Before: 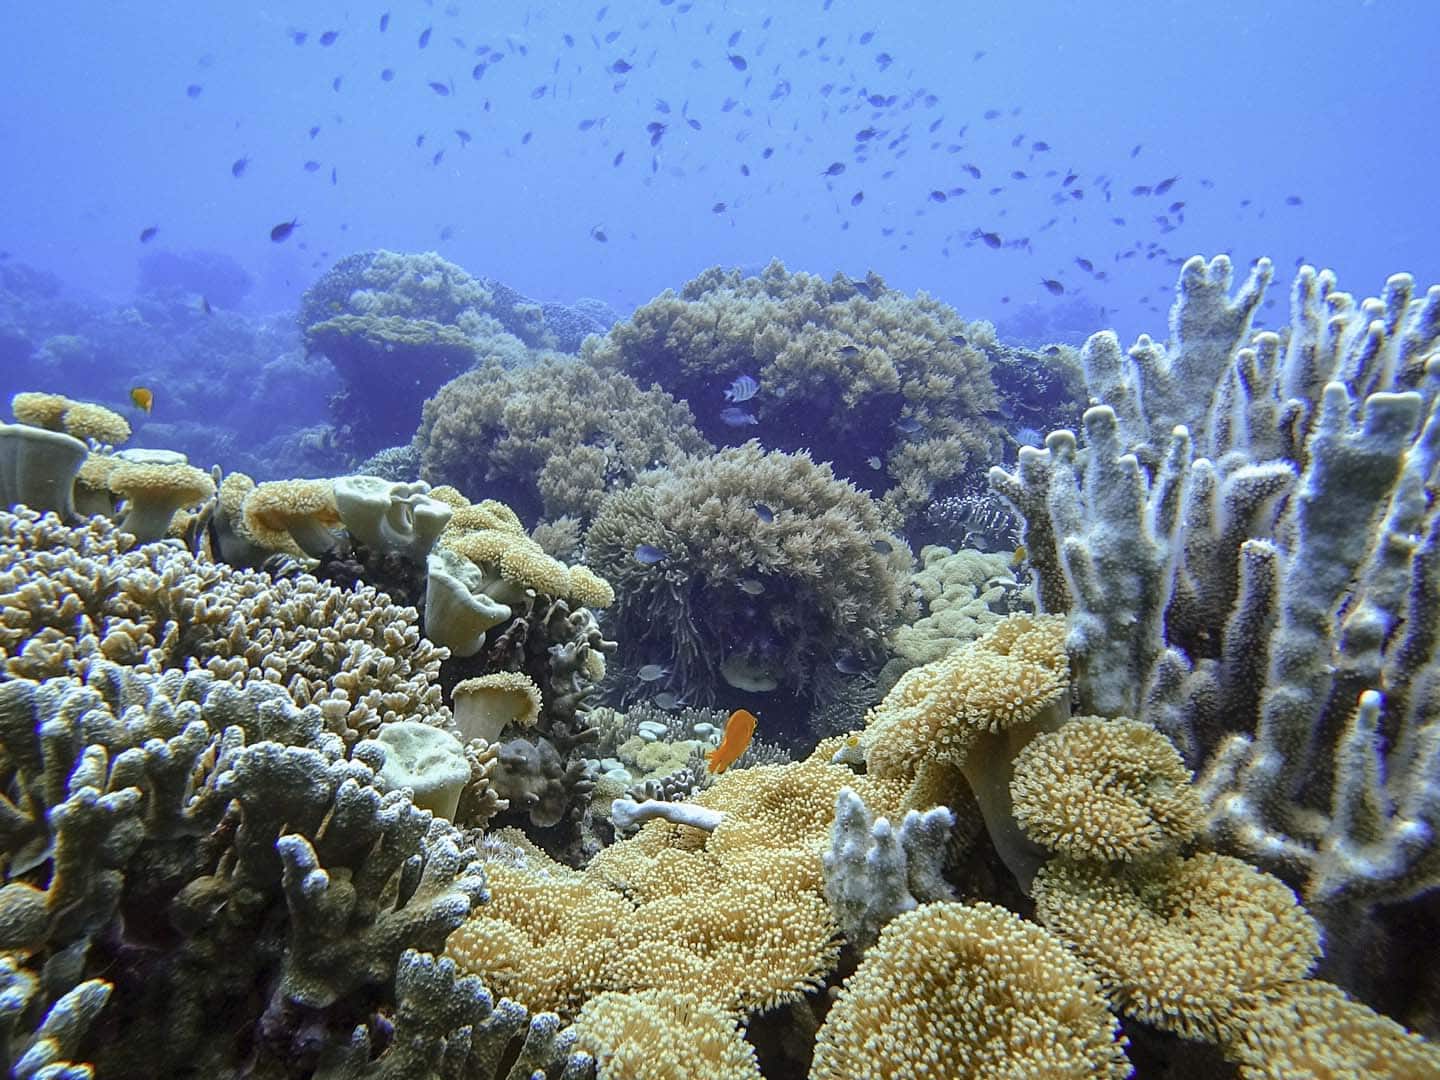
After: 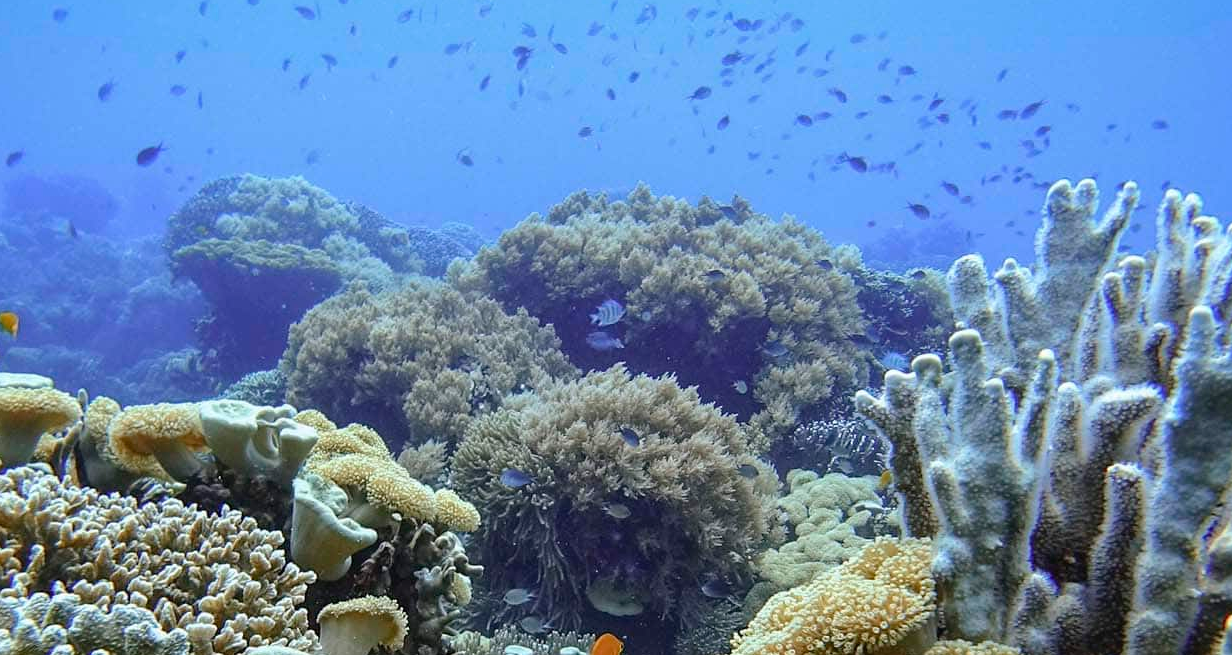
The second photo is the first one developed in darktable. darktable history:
crop and rotate: left 9.369%, top 7.099%, right 5.01%, bottom 32.176%
